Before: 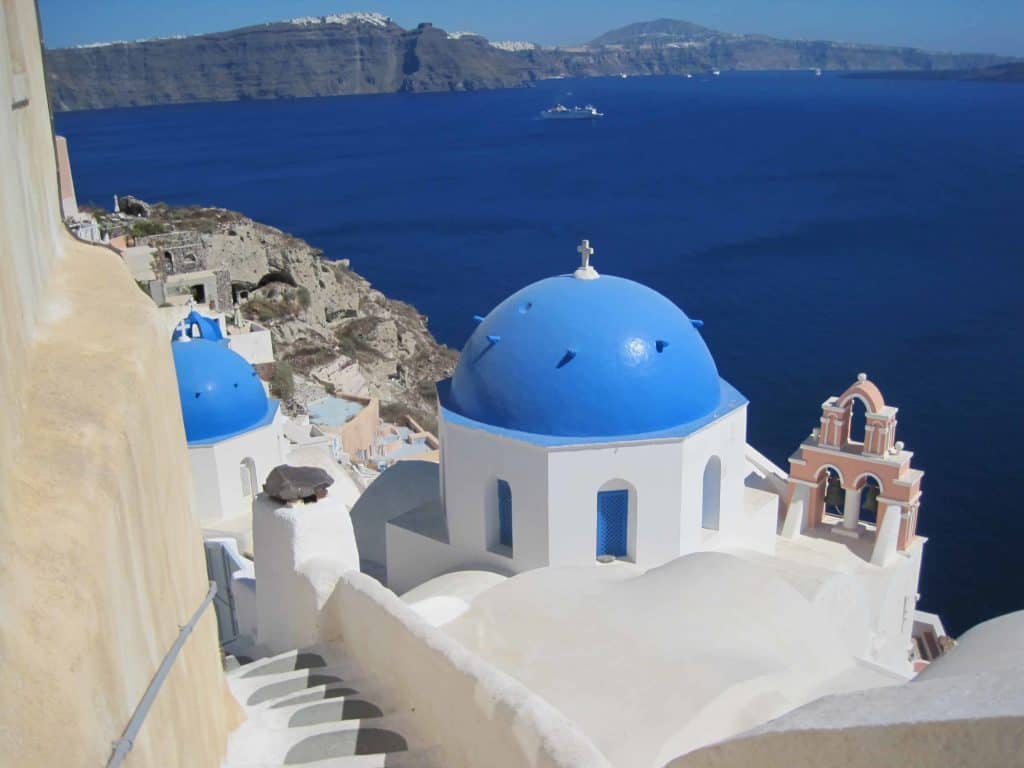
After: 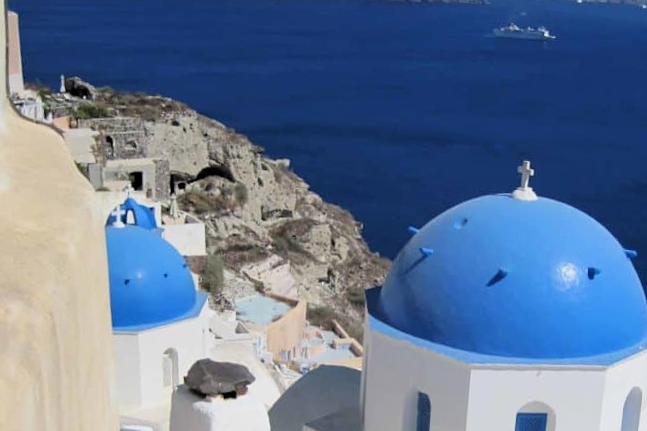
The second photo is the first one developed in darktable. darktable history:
crop and rotate: angle -4.99°, left 2.122%, top 6.945%, right 27.566%, bottom 30.519%
filmic rgb: black relative exposure -4.91 EV, white relative exposure 2.84 EV, hardness 3.7
